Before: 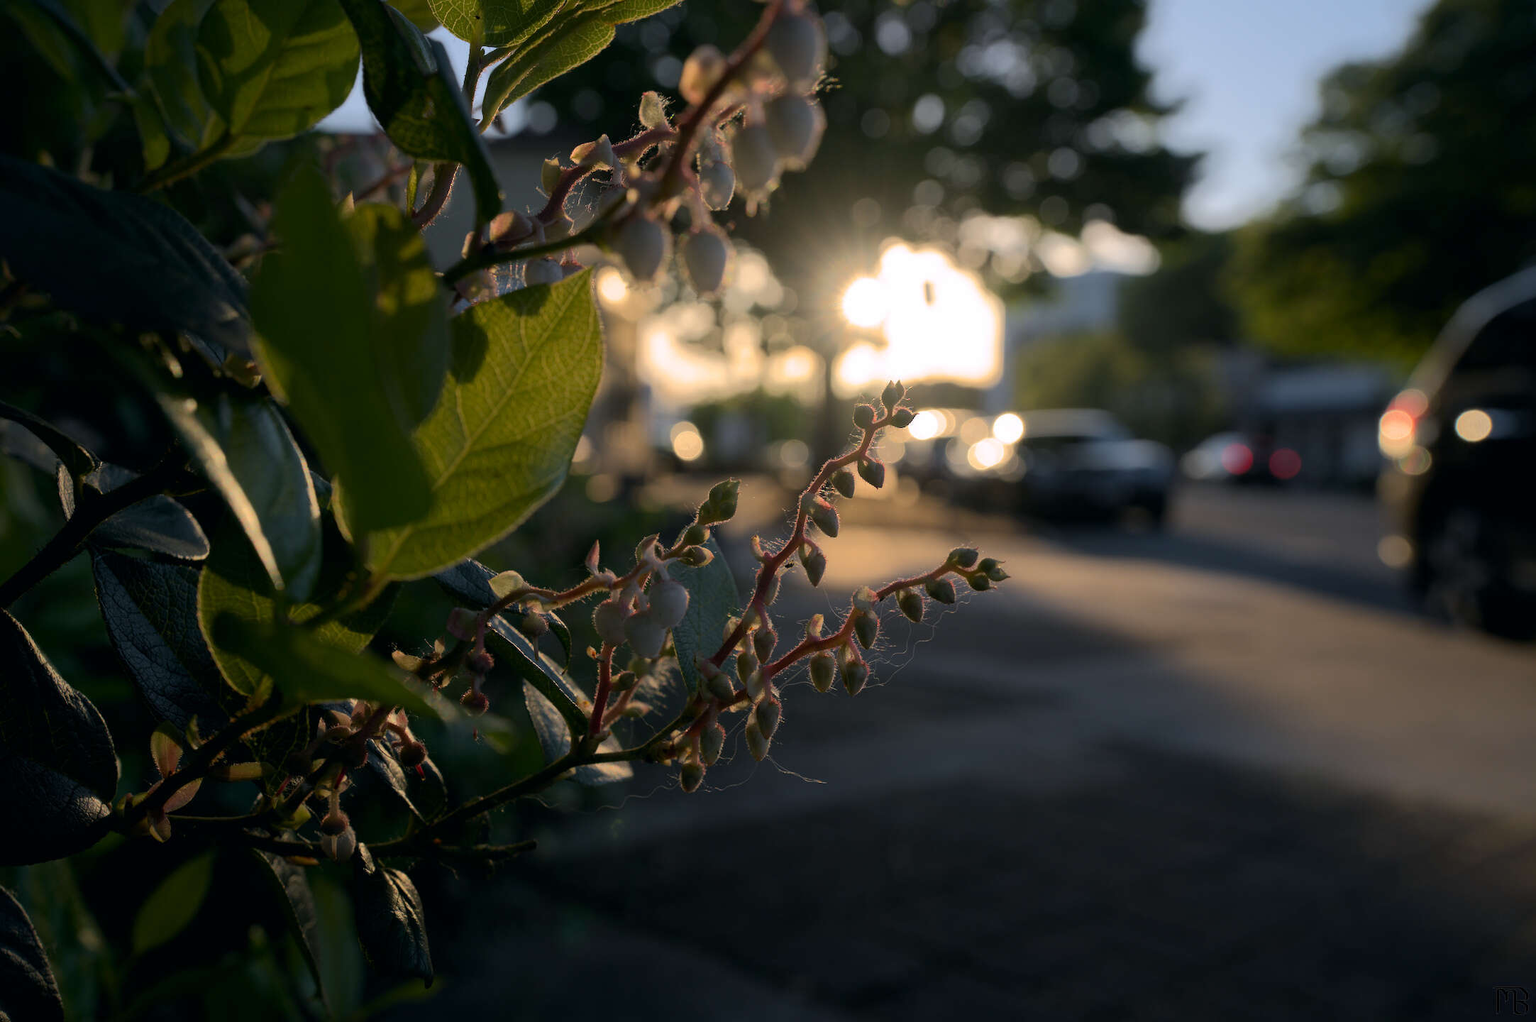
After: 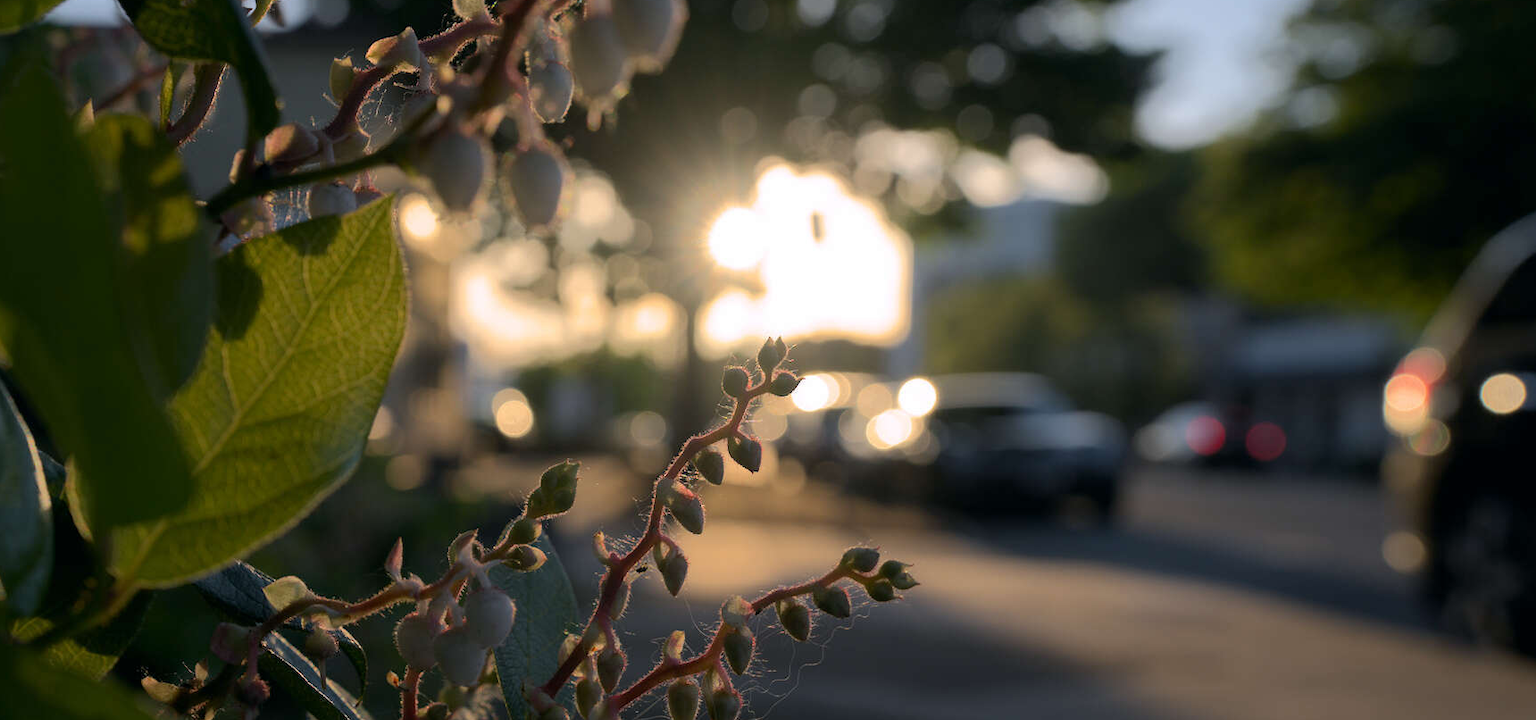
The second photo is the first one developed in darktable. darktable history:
crop: left 18.237%, top 11.11%, right 2.274%, bottom 32.833%
